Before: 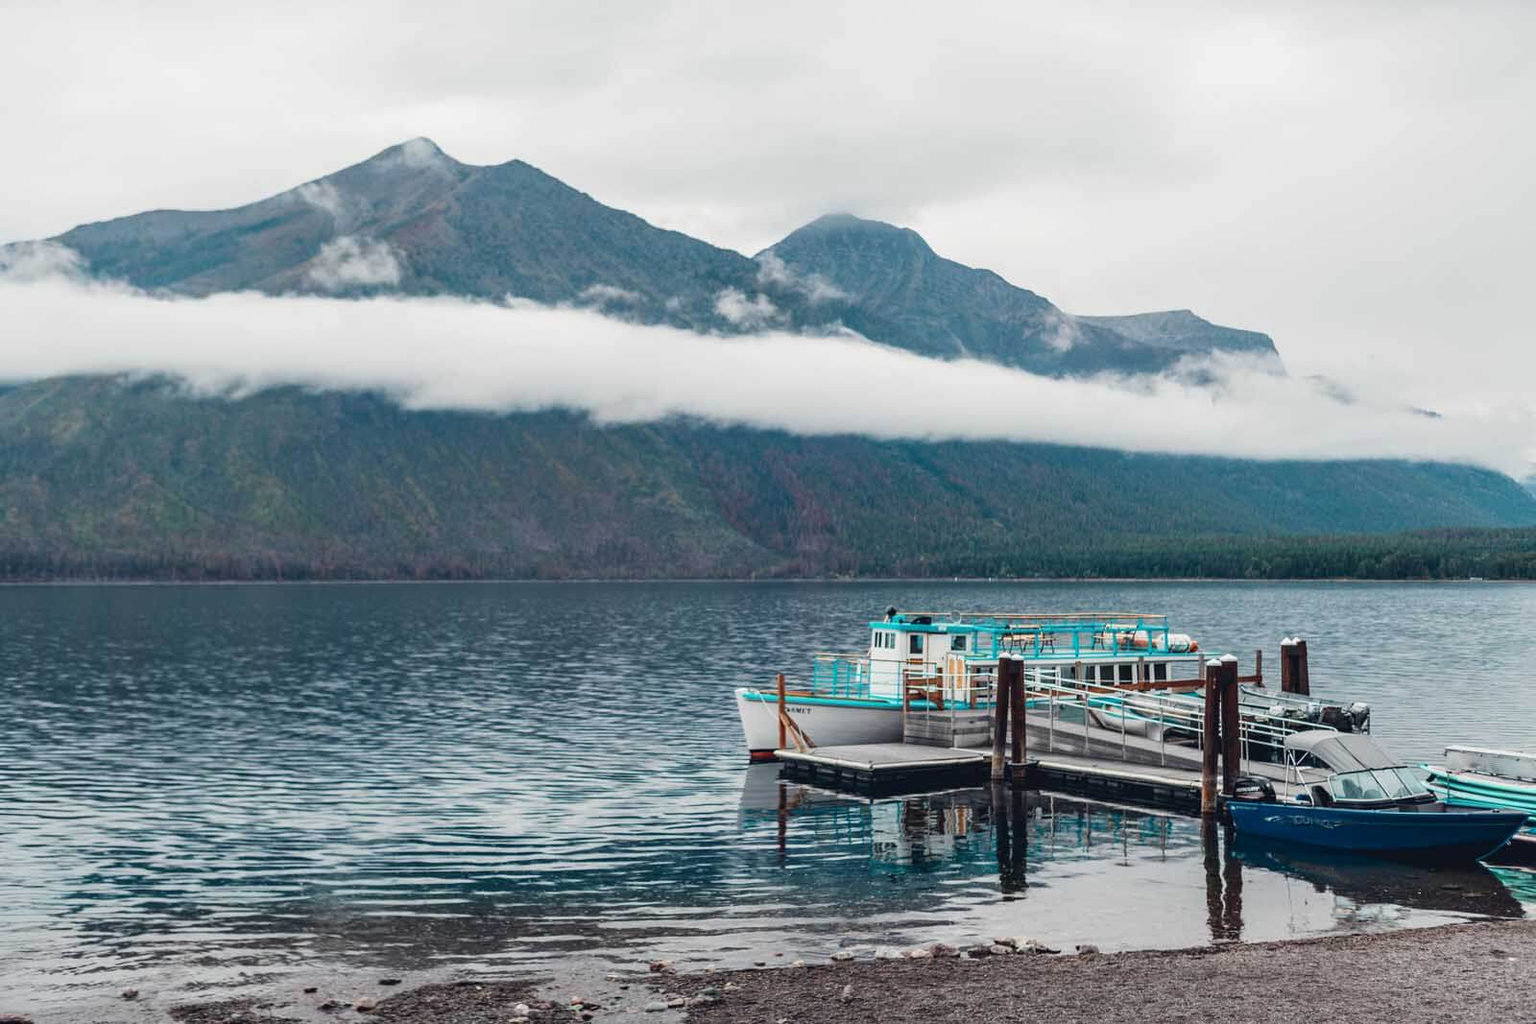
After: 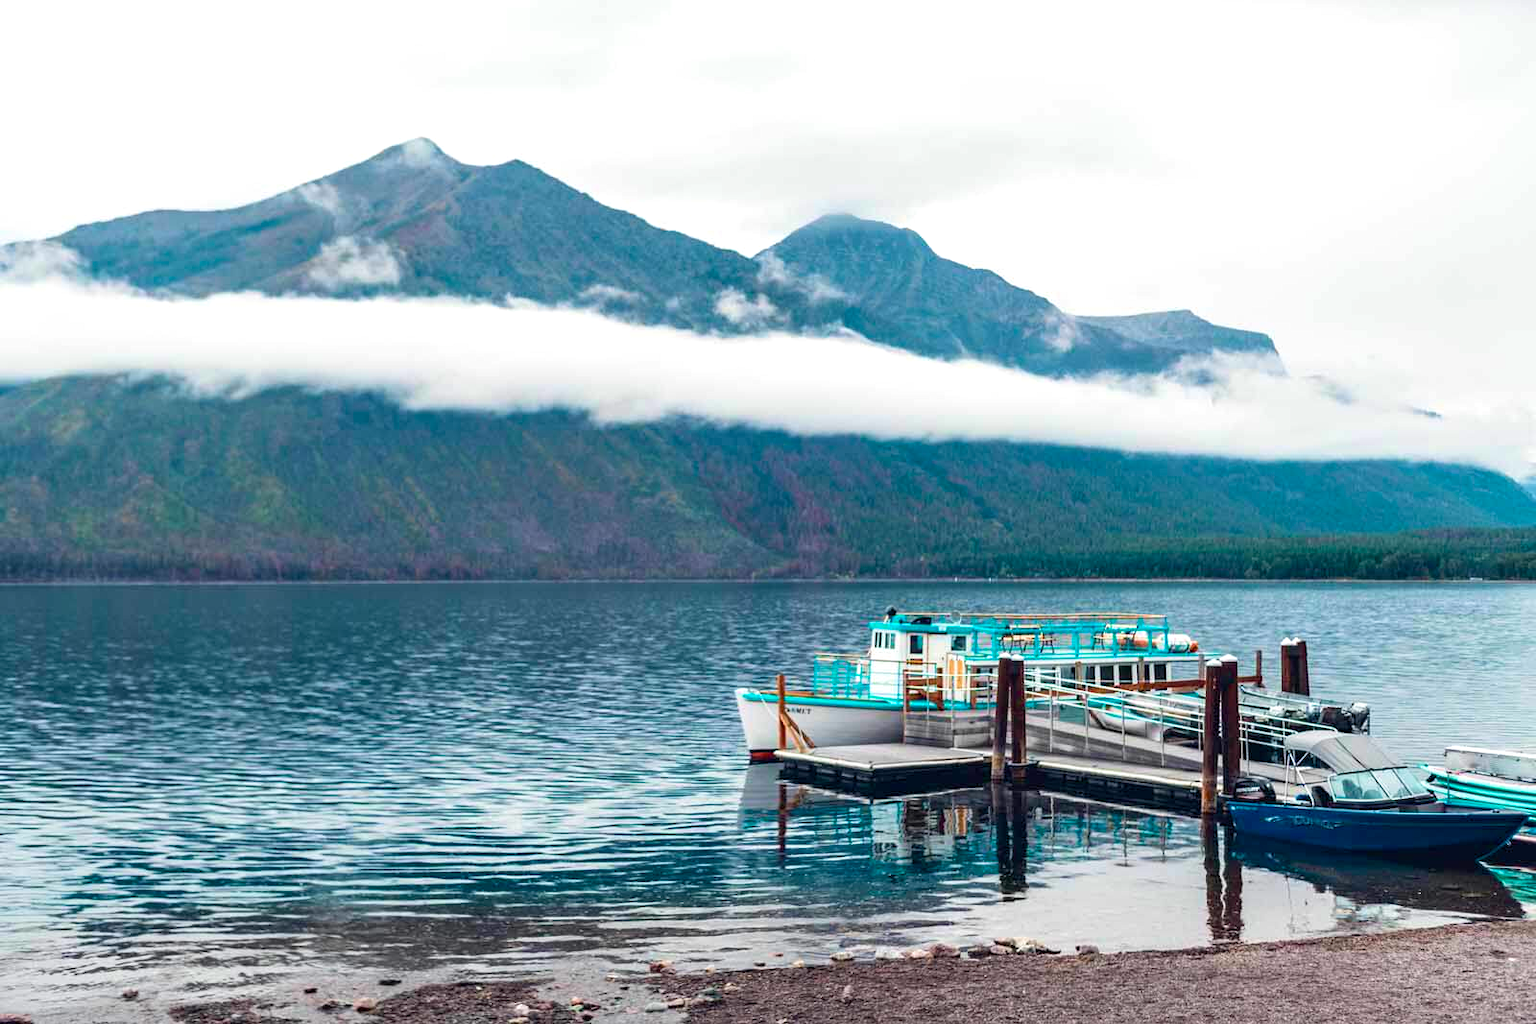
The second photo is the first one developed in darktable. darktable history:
velvia: on, module defaults
color balance rgb: global offset › luminance -0.291%, global offset › hue 260.62°, linear chroma grading › global chroma 6.063%, perceptual saturation grading › global saturation 24.993%, perceptual brilliance grading › global brilliance -1.247%, perceptual brilliance grading › highlights -0.771%, perceptual brilliance grading › mid-tones -1.749%, perceptual brilliance grading › shadows -1.761%
exposure: black level correction 0.001, exposure 0.499 EV, compensate highlight preservation false
